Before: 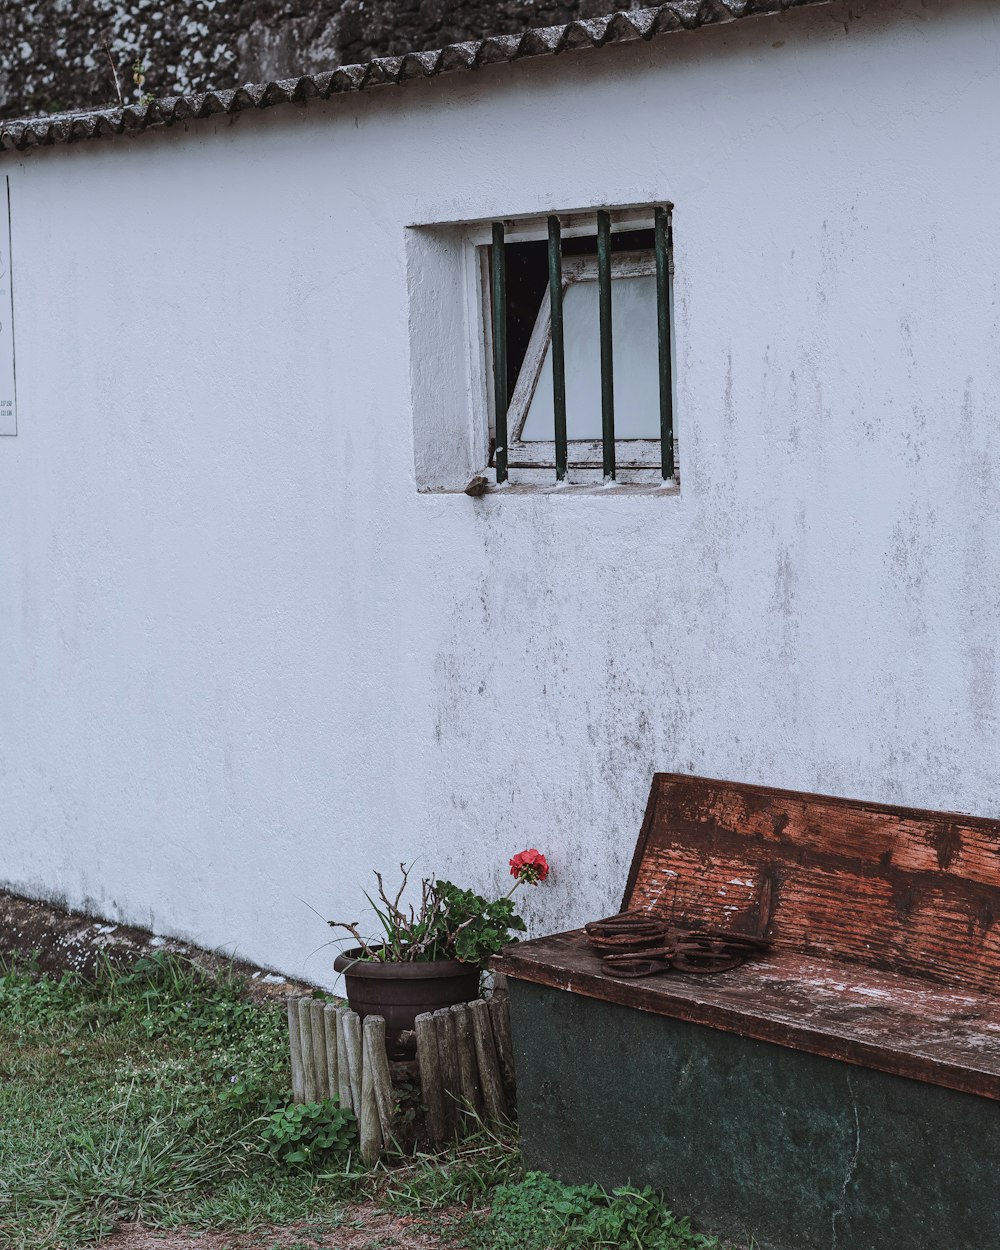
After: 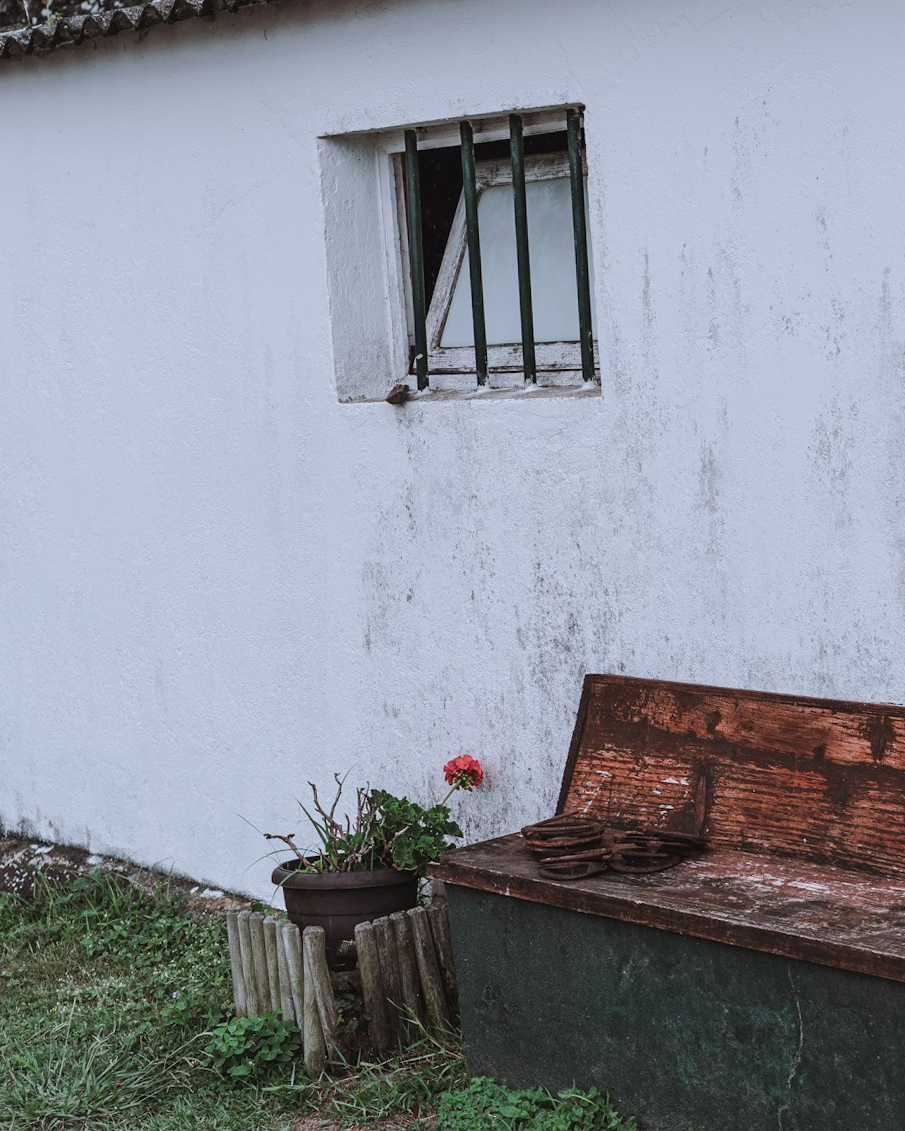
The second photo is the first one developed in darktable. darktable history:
crop and rotate: angle 1.96°, left 5.673%, top 5.673%
